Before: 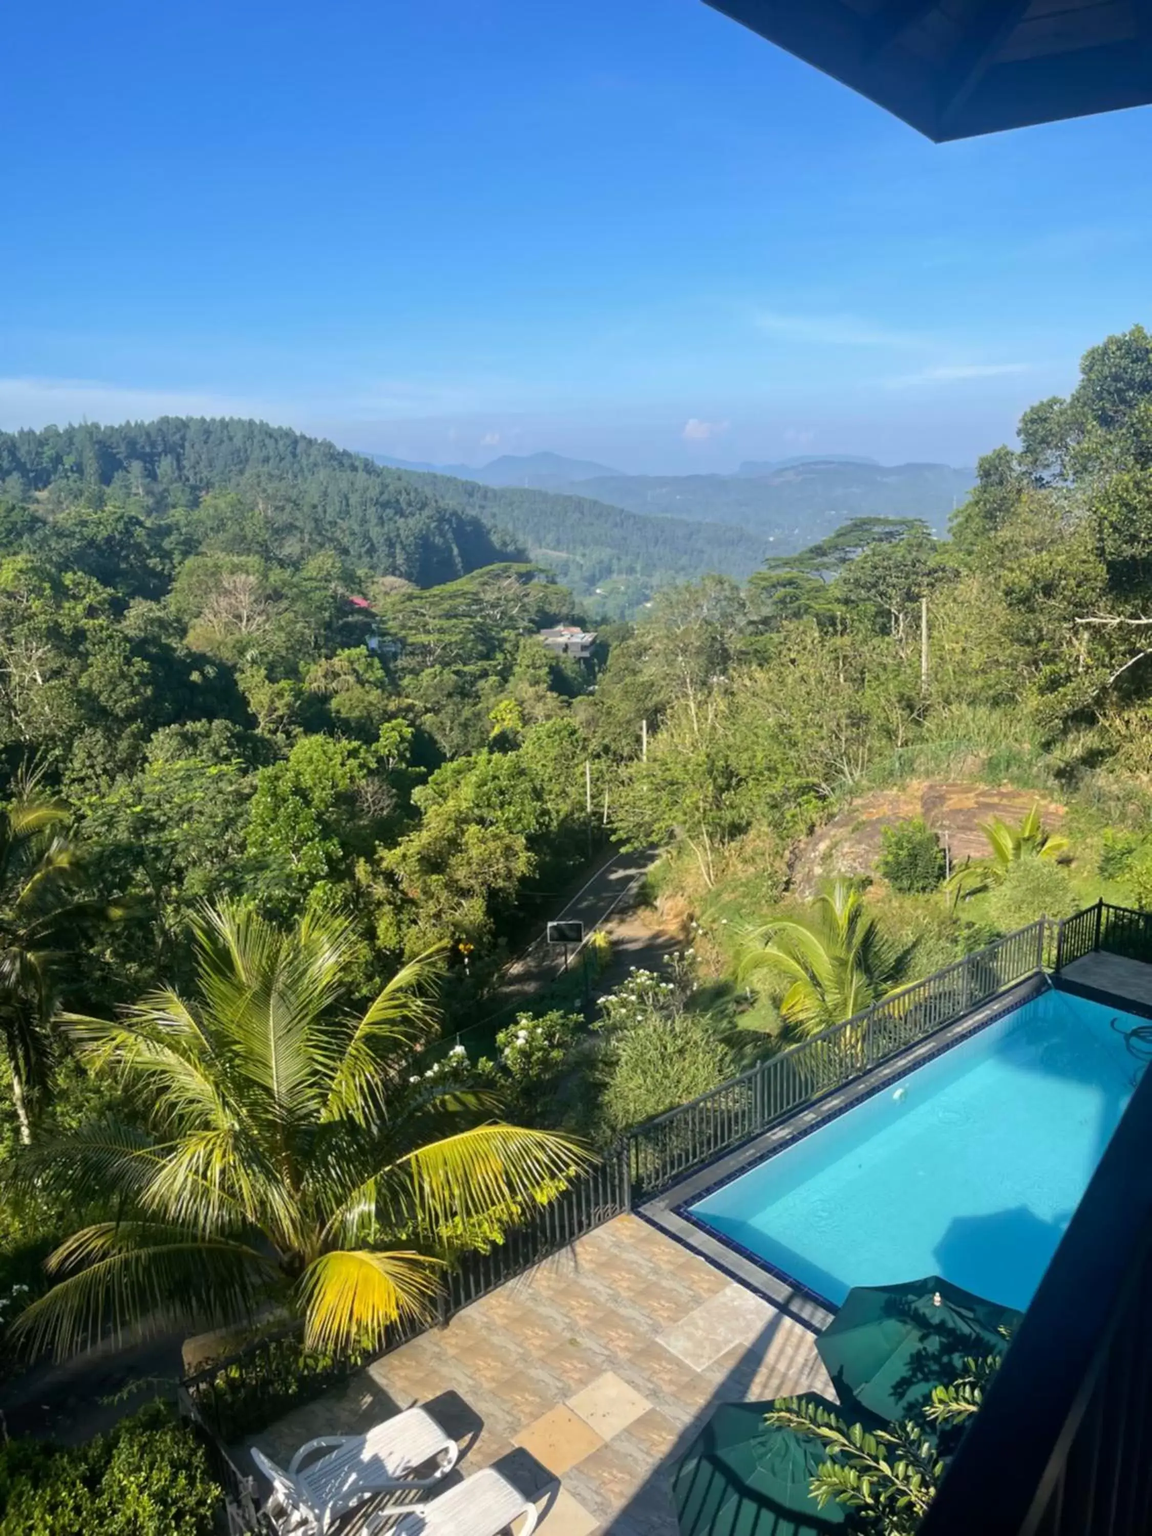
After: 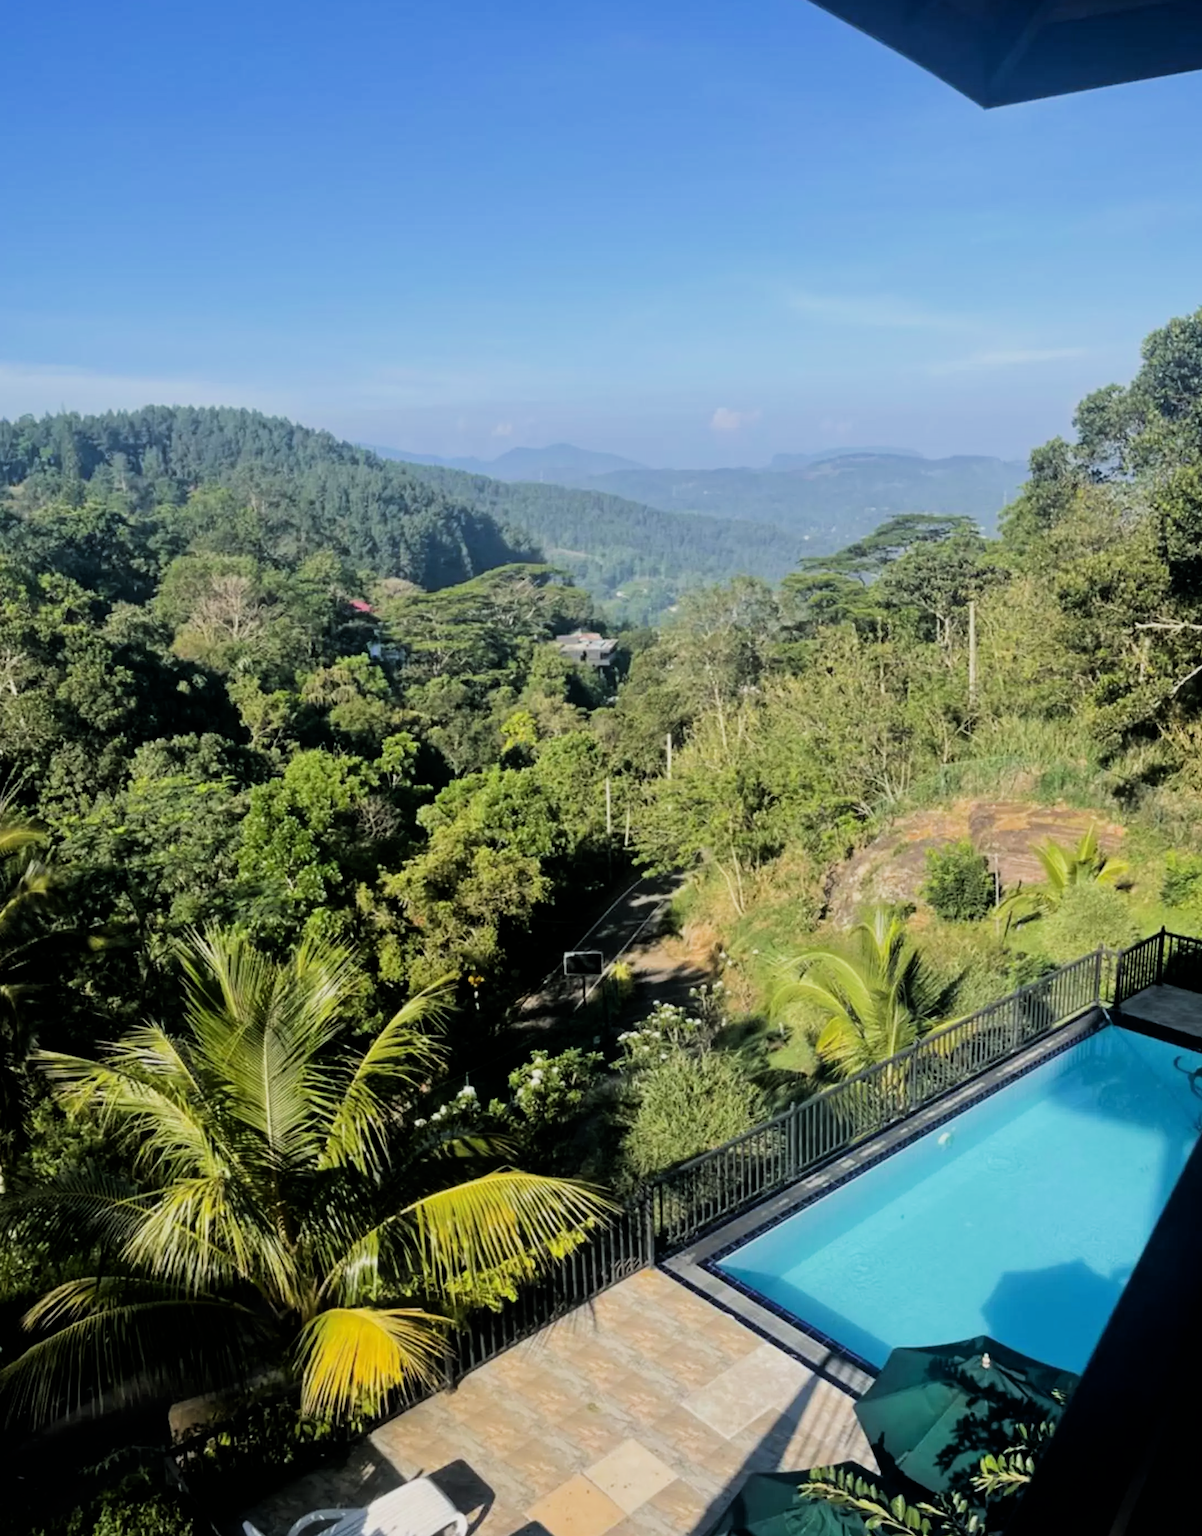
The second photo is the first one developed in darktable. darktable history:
crop: left 2.346%, top 2.784%, right 1.217%, bottom 4.822%
filmic rgb: black relative exposure -5.07 EV, white relative exposure 4 EV, hardness 2.89, contrast 1.299, highlights saturation mix -8.65%
